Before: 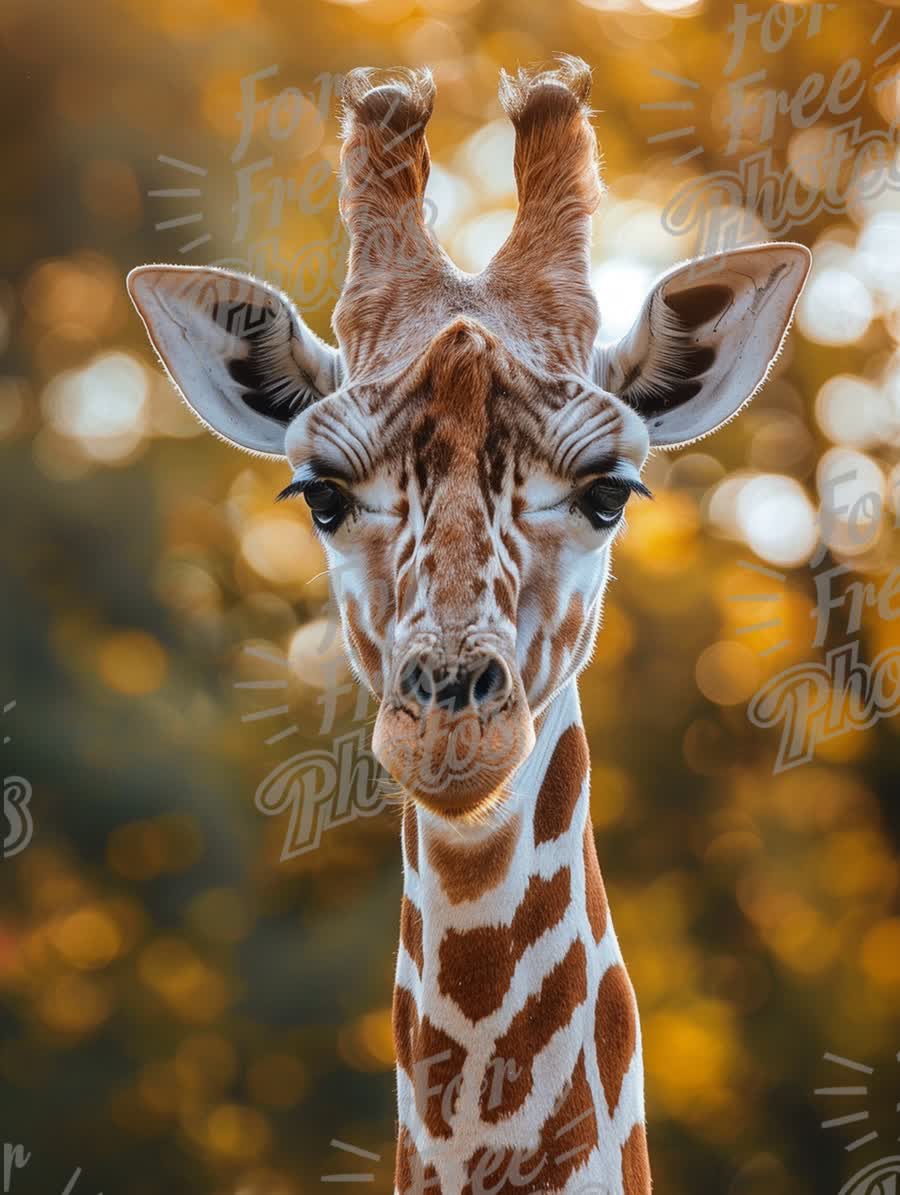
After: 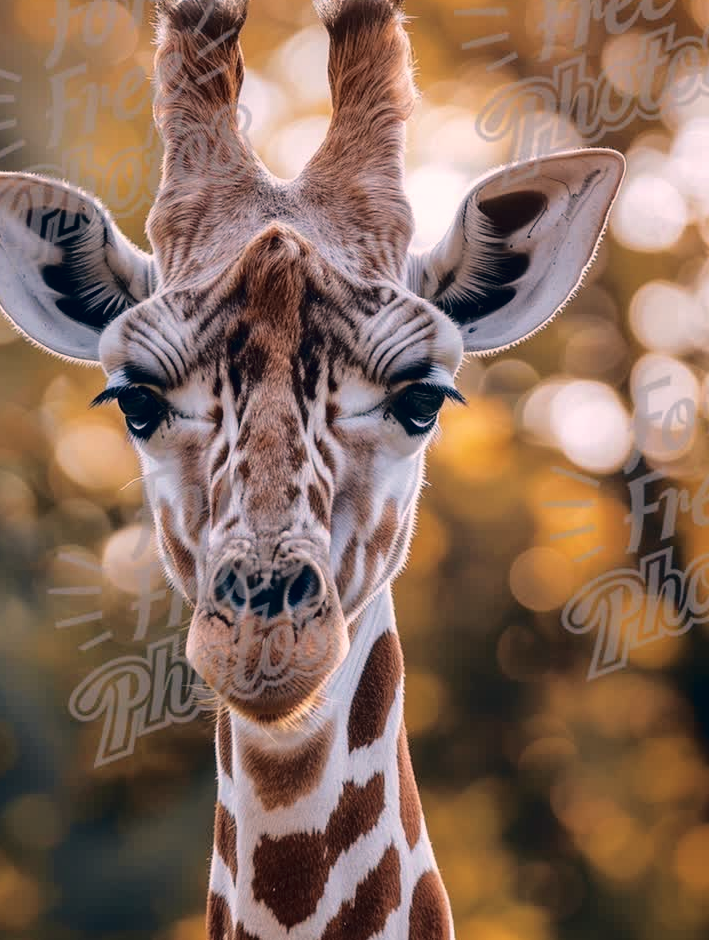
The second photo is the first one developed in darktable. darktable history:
crop and rotate: left 20.74%, top 7.912%, right 0.375%, bottom 13.378%
color correction: highlights a* 14.46, highlights b* 5.85, shadows a* -5.53, shadows b* -15.24, saturation 0.85
fill light: exposure -2 EV, width 8.6
